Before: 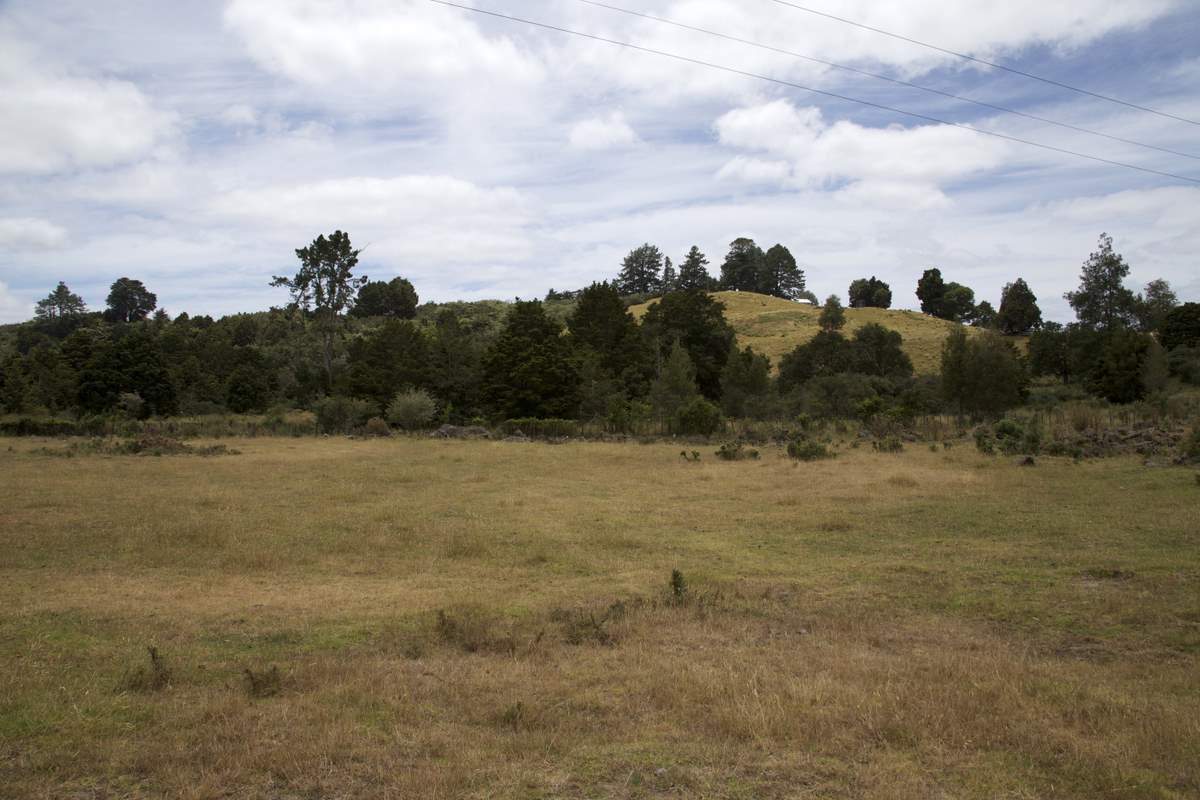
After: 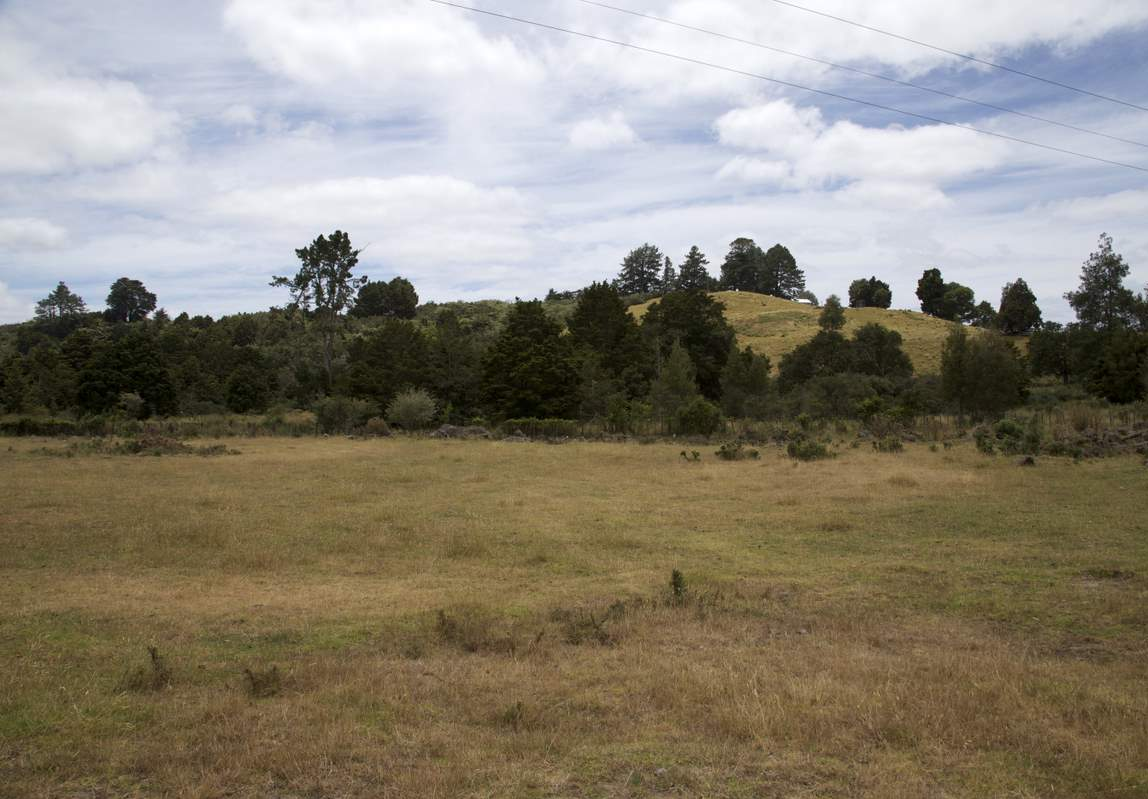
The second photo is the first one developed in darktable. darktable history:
crop: right 4.262%, bottom 0.046%
